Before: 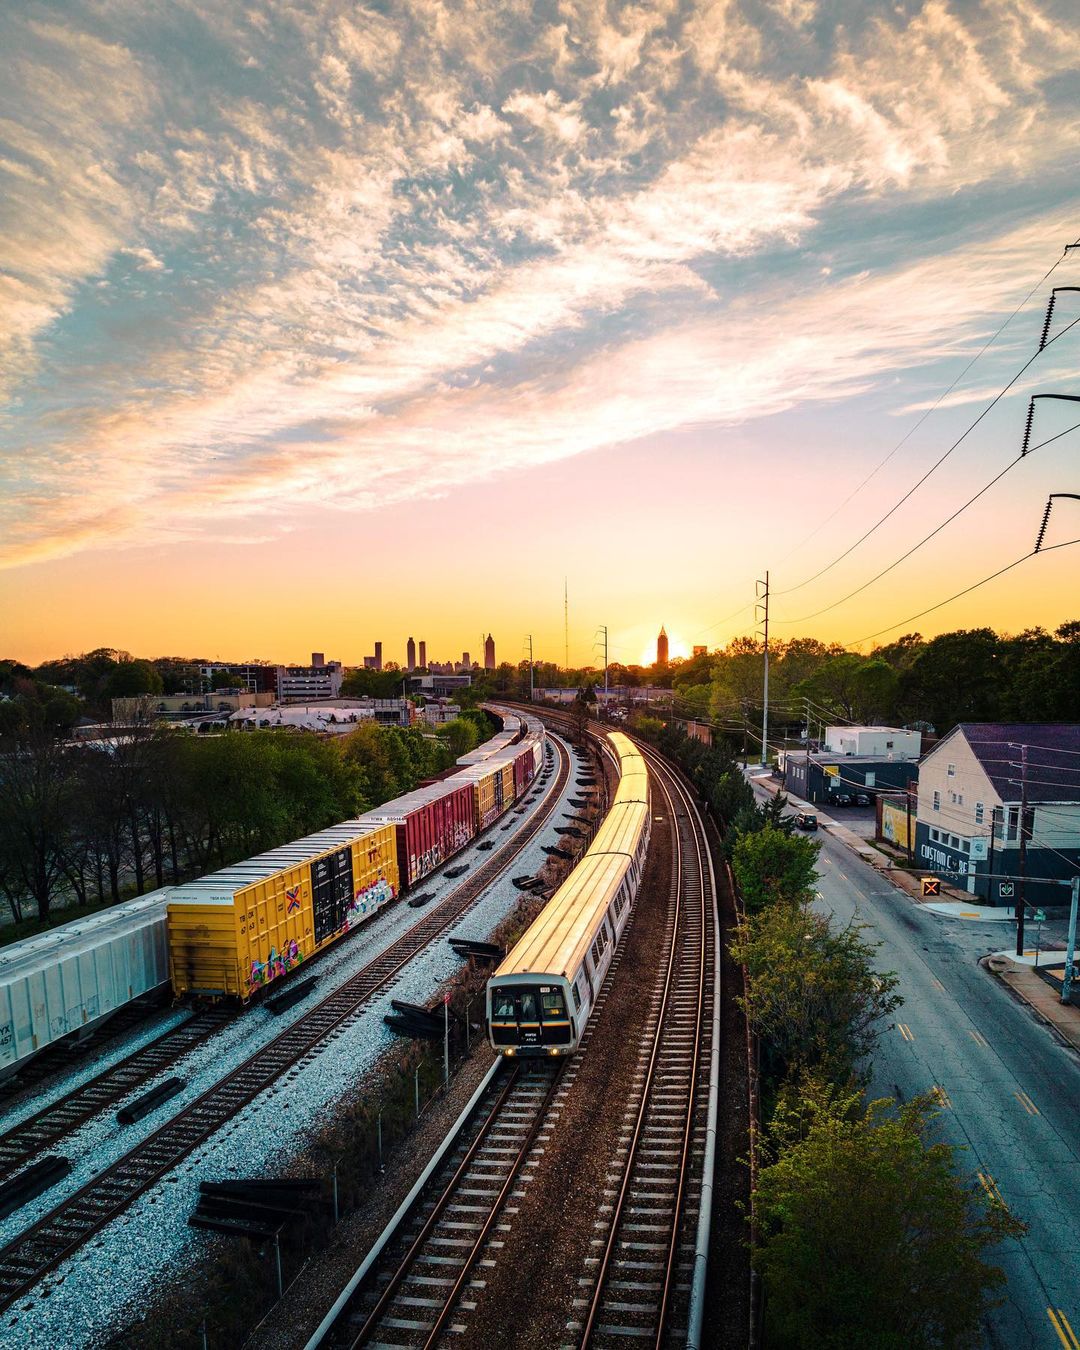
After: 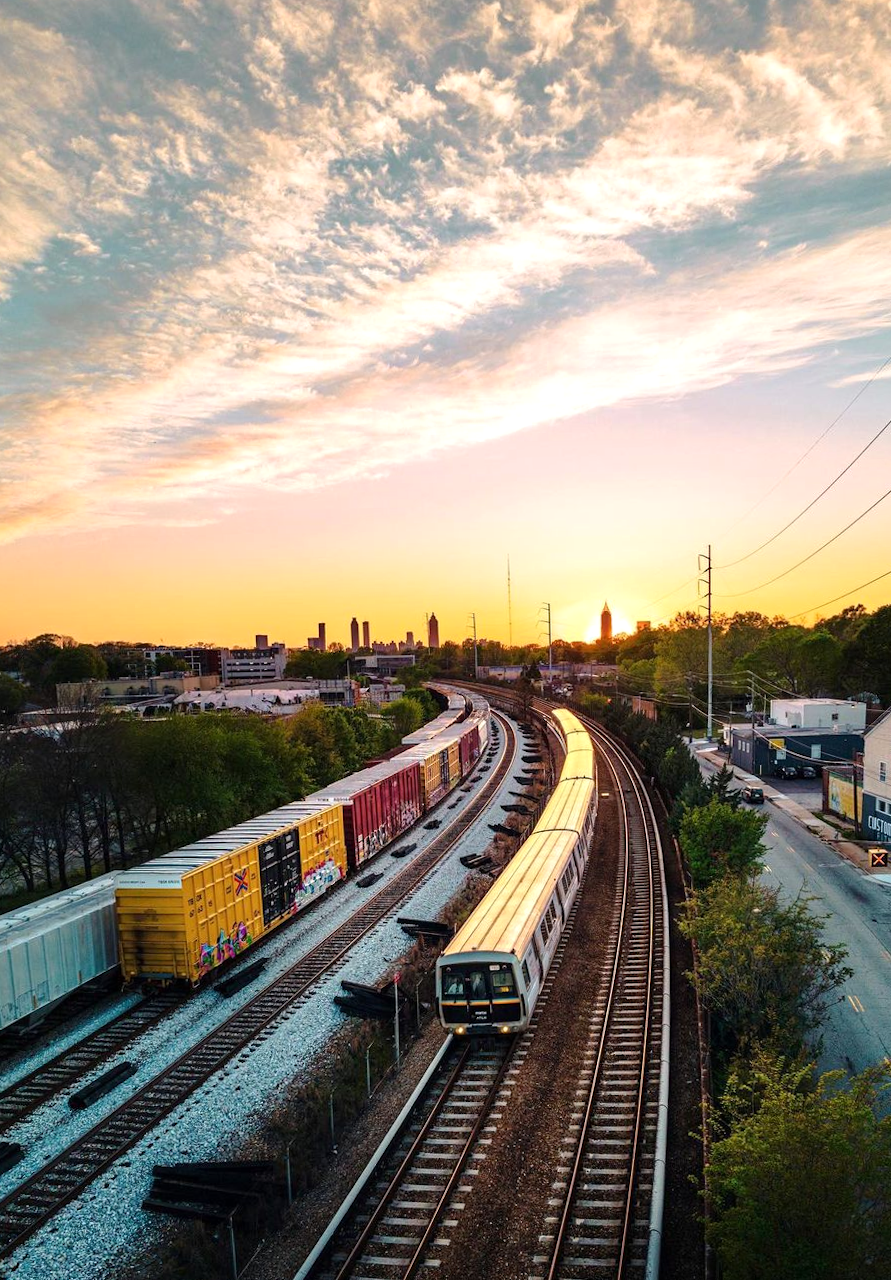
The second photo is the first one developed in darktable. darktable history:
crop and rotate: angle 1°, left 4.281%, top 0.642%, right 11.383%, bottom 2.486%
exposure: exposure 0.127 EV, compensate highlight preservation false
tone equalizer: on, module defaults
